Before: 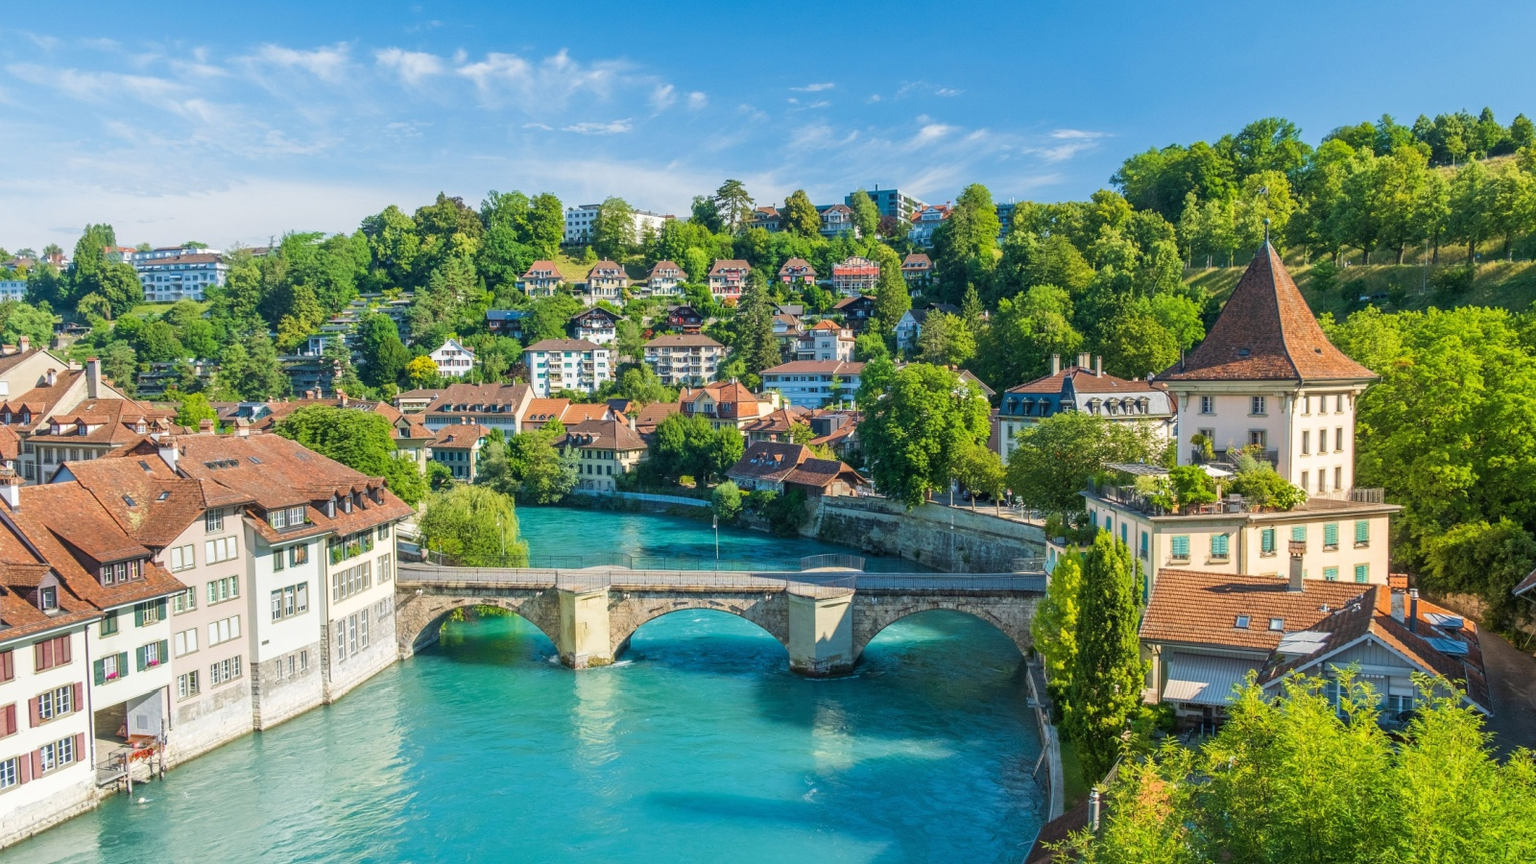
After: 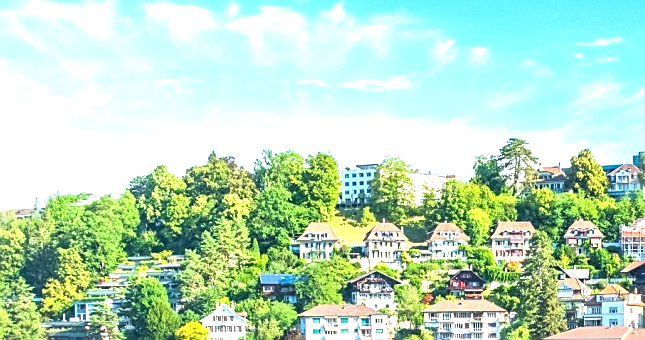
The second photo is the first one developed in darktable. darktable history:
exposure: black level correction 0, exposure 1.444 EV, compensate highlight preservation false
crop: left 15.498%, top 5.446%, right 44.146%, bottom 56.704%
sharpen: on, module defaults
